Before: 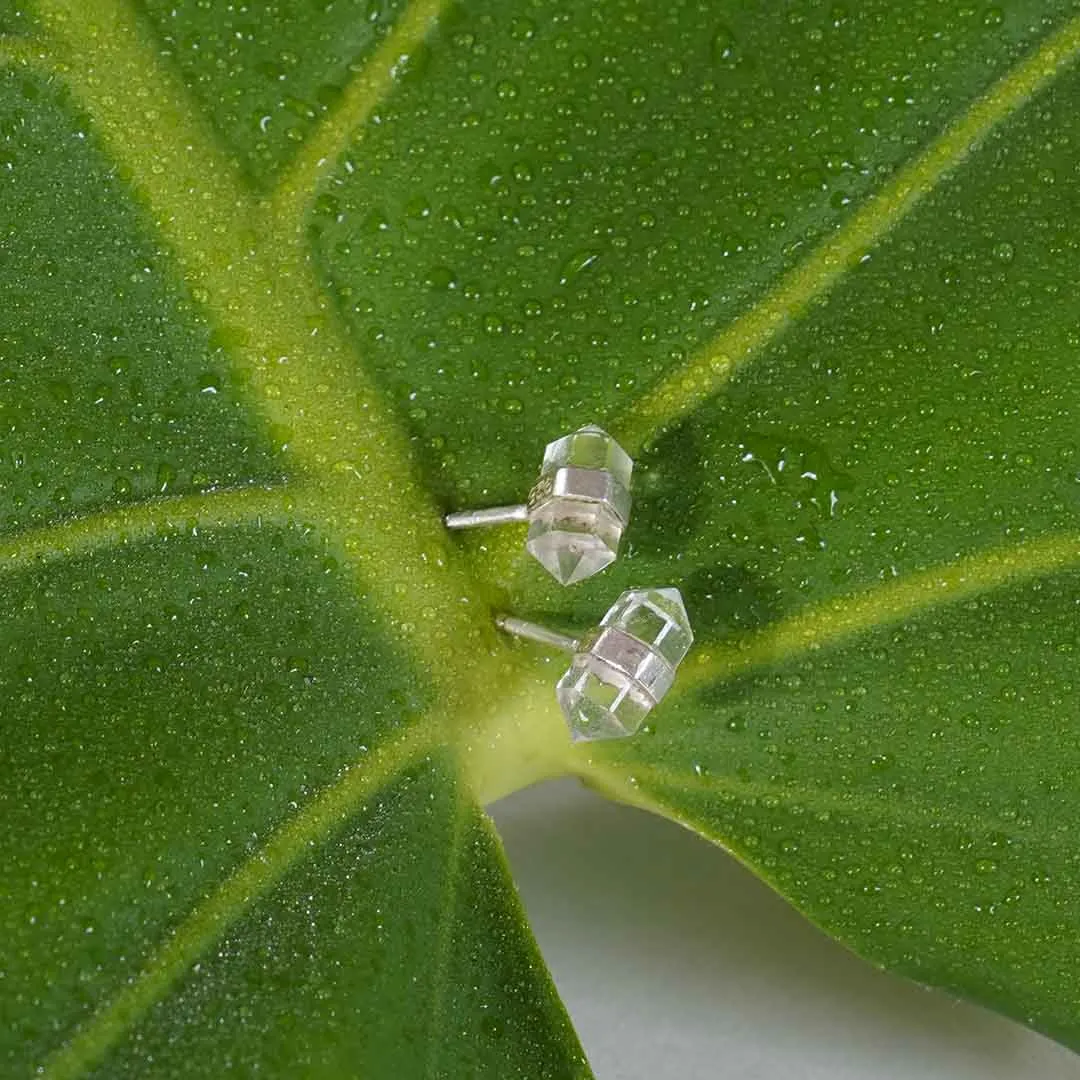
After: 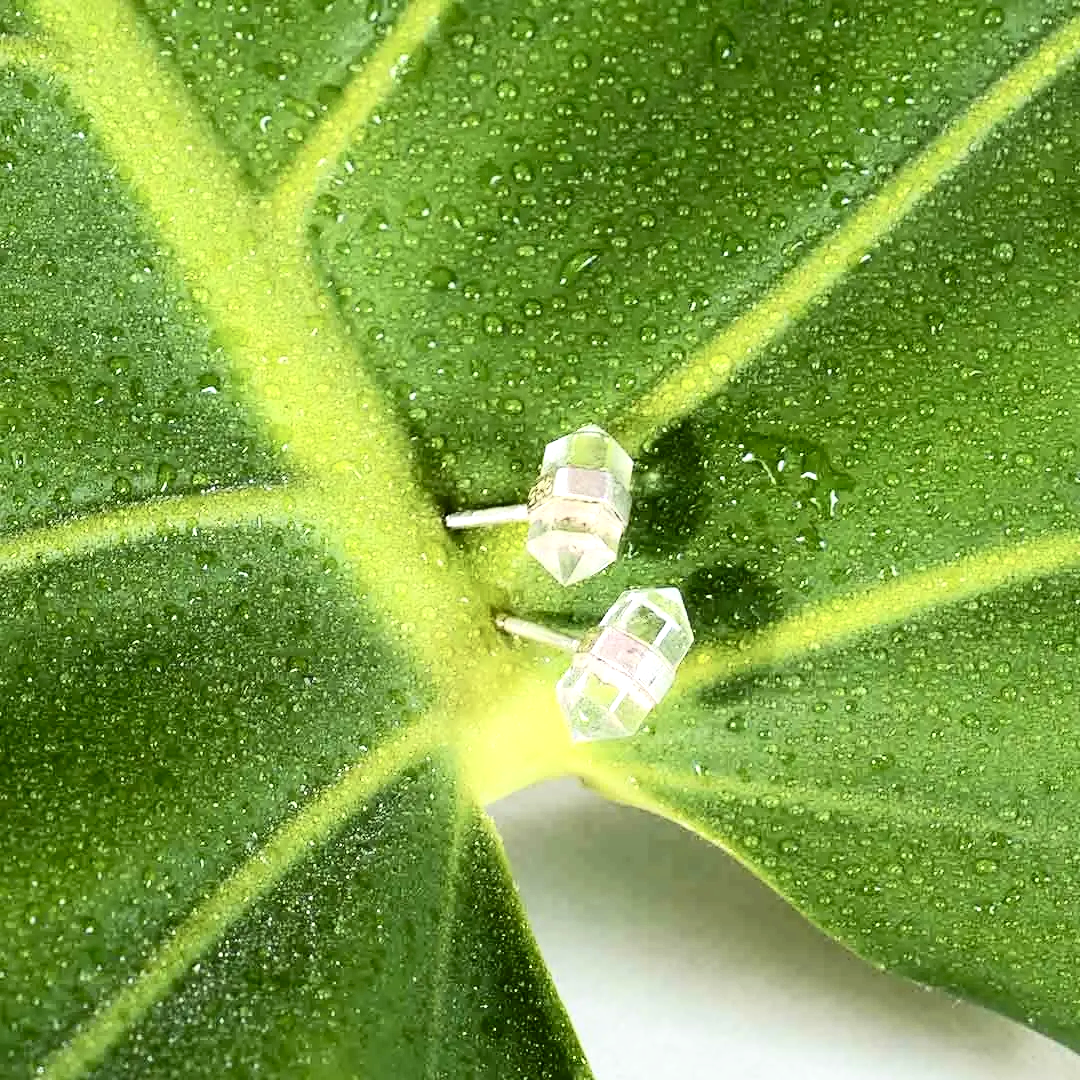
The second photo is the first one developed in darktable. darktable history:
contrast brightness saturation: contrast 0.374, brightness 0.098
local contrast: highlights 102%, shadows 100%, detail 119%, midtone range 0.2
tone equalizer: -8 EV -1.09 EV, -7 EV -1 EV, -6 EV -0.873 EV, -5 EV -0.577 EV, -3 EV 0.598 EV, -2 EV 0.856 EV, -1 EV 1 EV, +0 EV 1.05 EV
exposure: black level correction 0.002, compensate highlight preservation false
